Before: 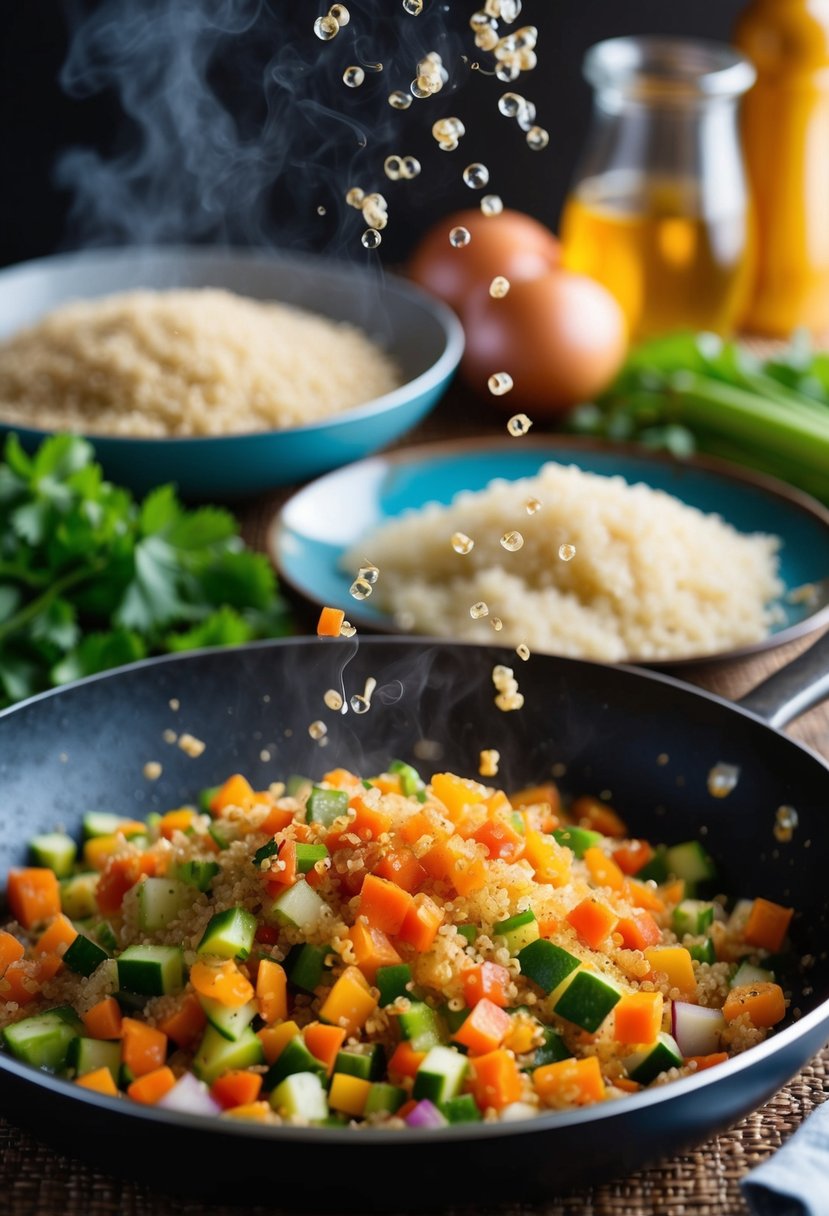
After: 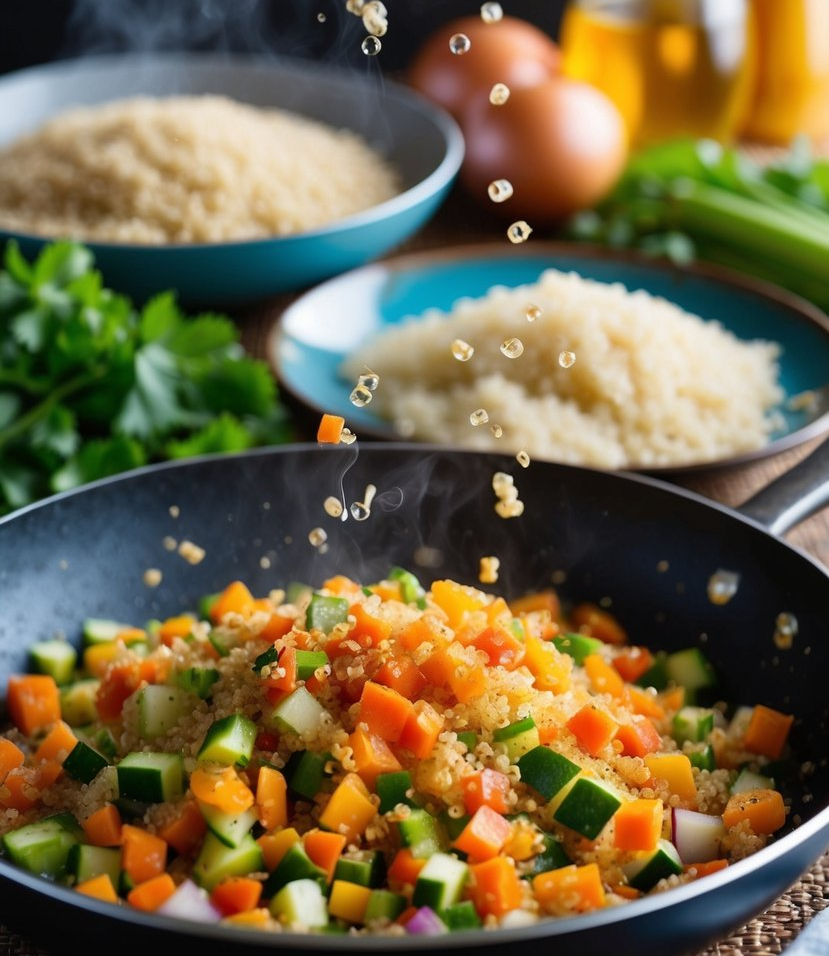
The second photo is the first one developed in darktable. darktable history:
crop and rotate: top 15.88%, bottom 5.477%
